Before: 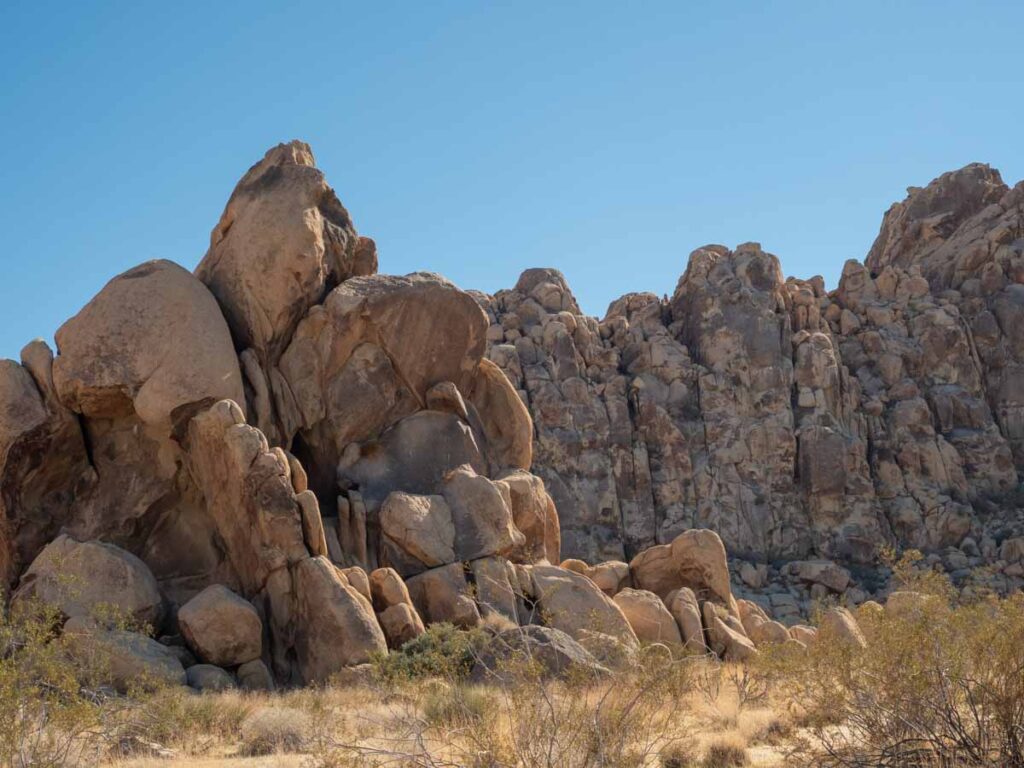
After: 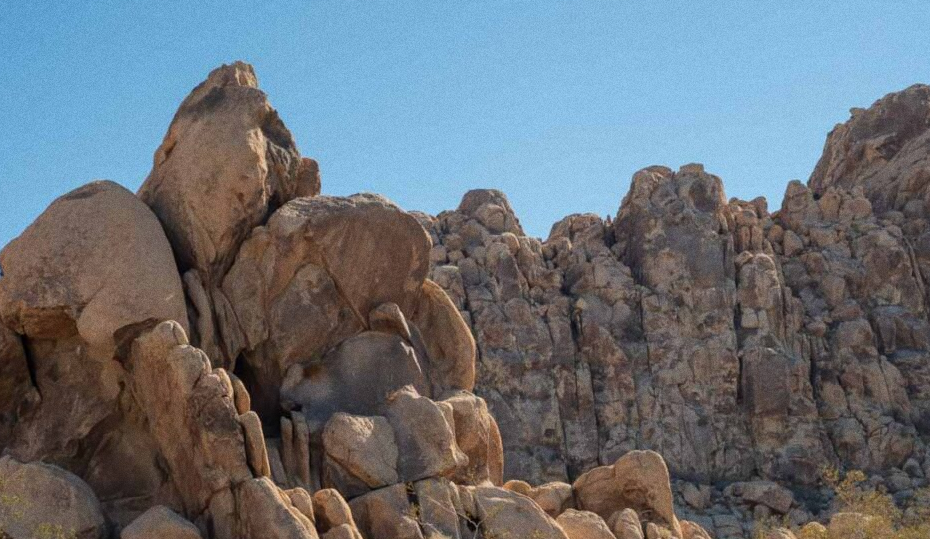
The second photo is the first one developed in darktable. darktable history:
crop: left 5.596%, top 10.314%, right 3.534%, bottom 19.395%
grain: coarseness 0.47 ISO
